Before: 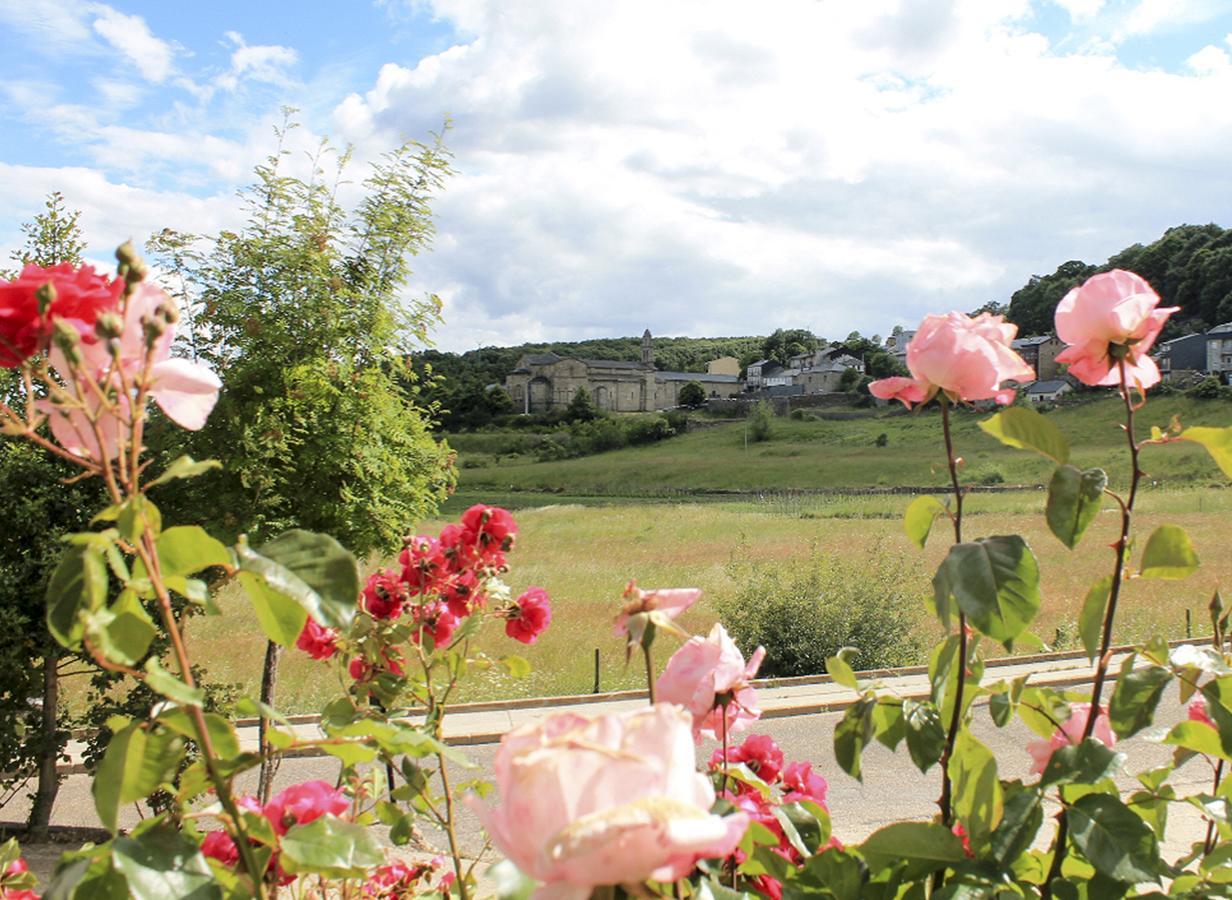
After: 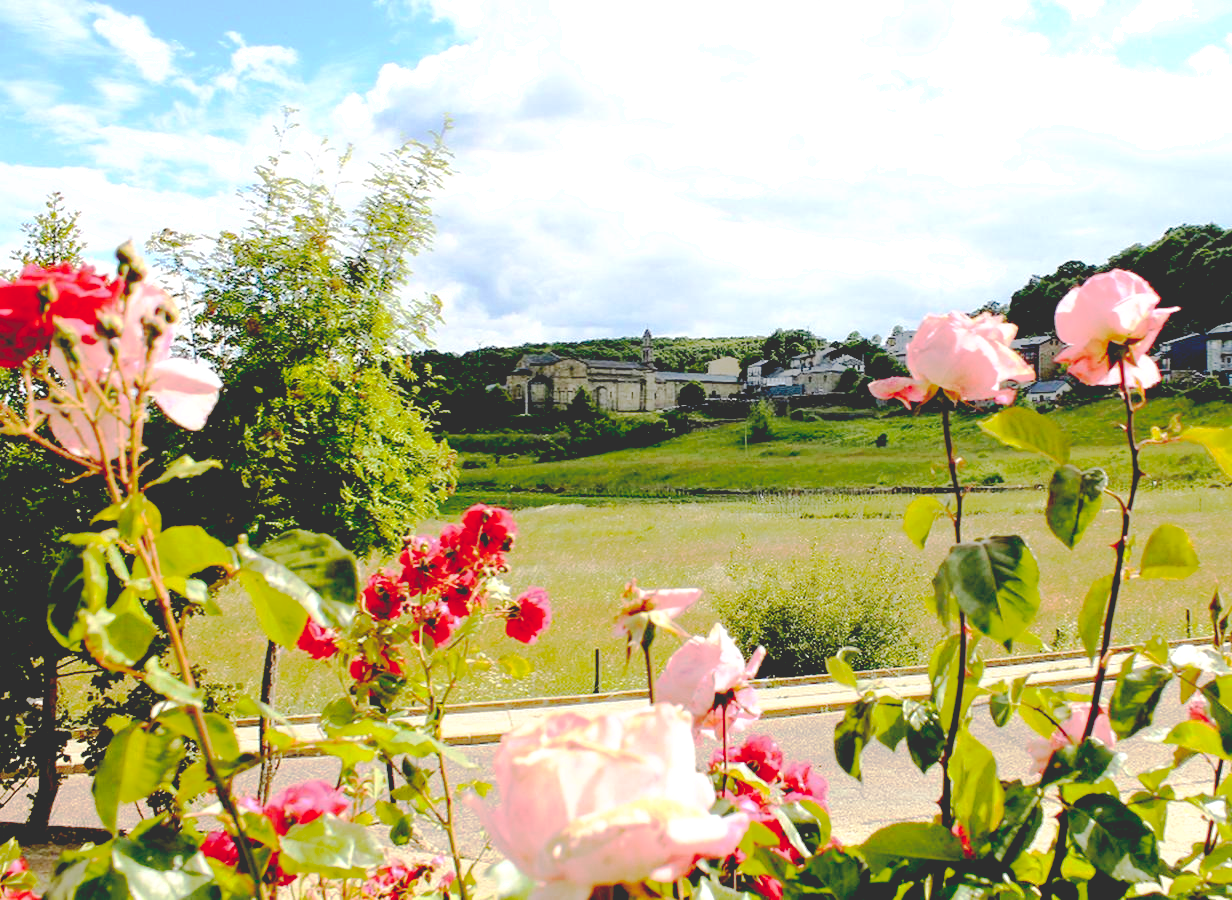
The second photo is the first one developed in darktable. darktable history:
exposure: exposure 0.202 EV, compensate exposure bias true, compensate highlight preservation false
base curve: curves: ch0 [(0.065, 0.026) (0.236, 0.358) (0.53, 0.546) (0.777, 0.841) (0.924, 0.992)], preserve colors none
color balance rgb: perceptual saturation grading › global saturation 10.481%, global vibrance 20%
